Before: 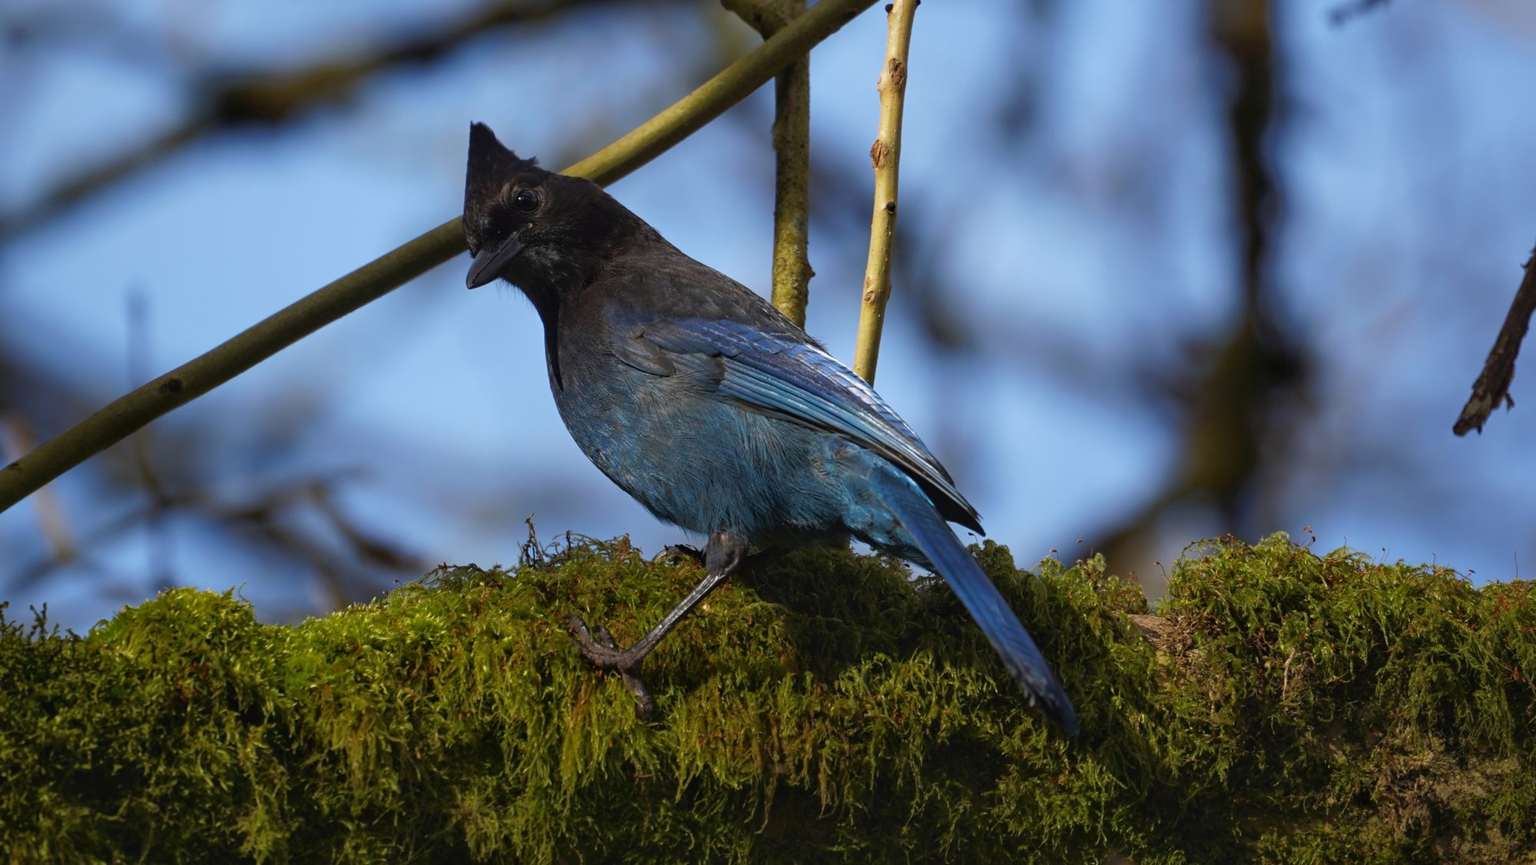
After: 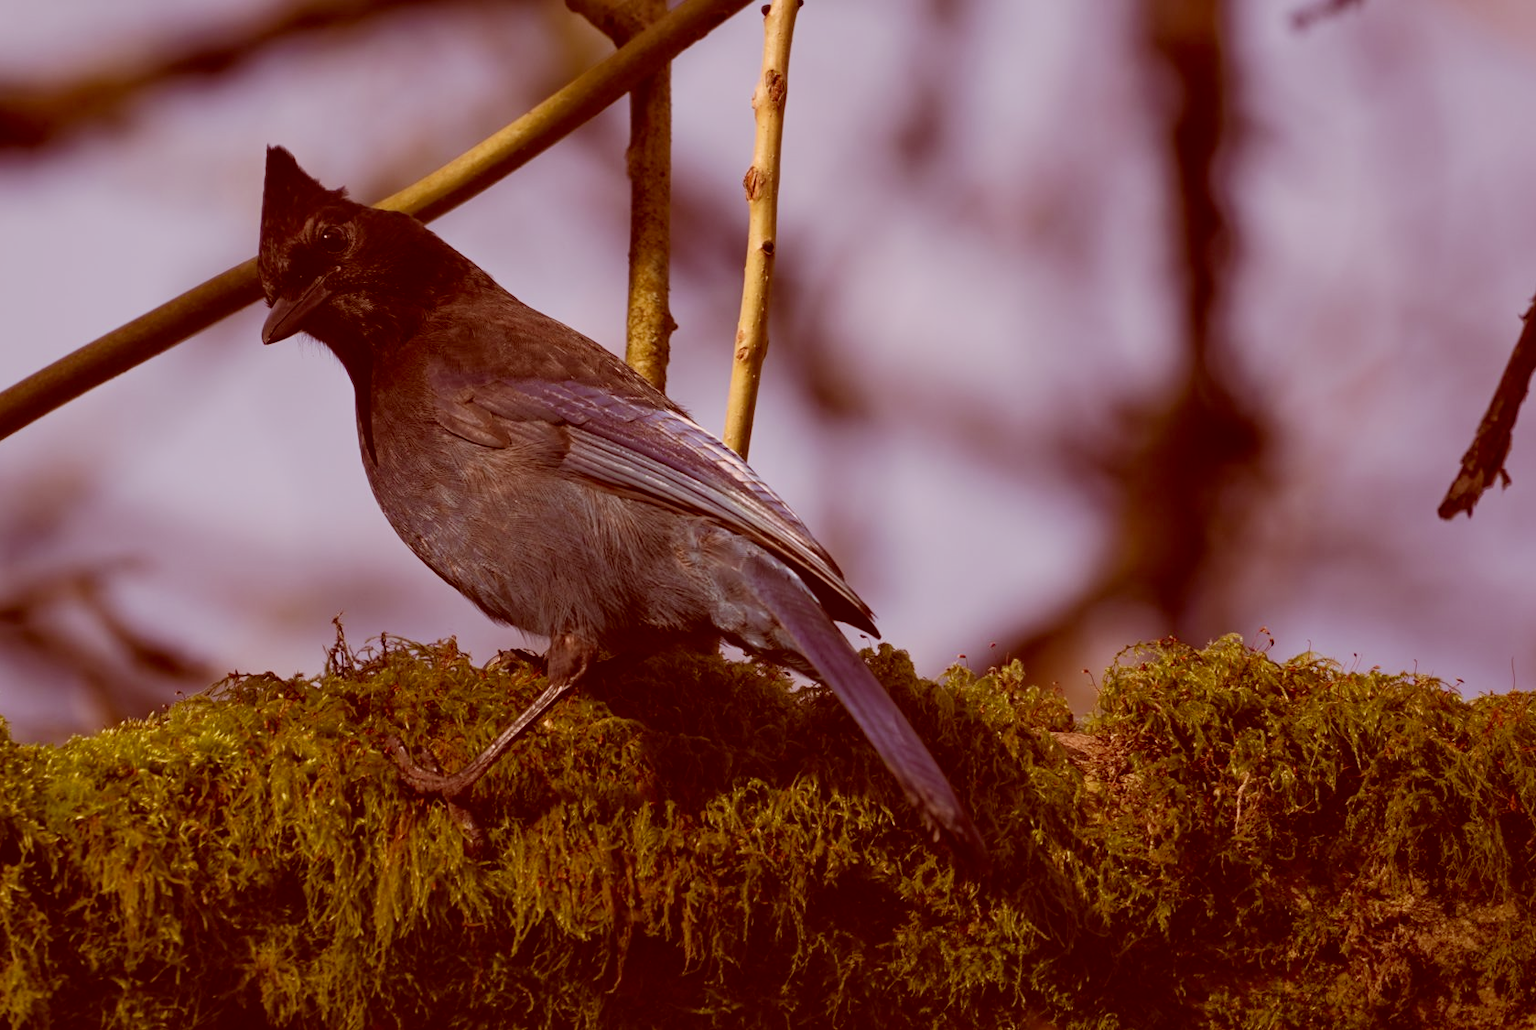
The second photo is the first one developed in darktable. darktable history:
color correction: highlights a* 9.11, highlights b* 8.8, shadows a* 39.46, shadows b* 39.46, saturation 0.806
crop: left 16.058%
tone equalizer: -8 EV -0.001 EV, -7 EV 0.004 EV, -6 EV -0.04 EV, -5 EV 0.017 EV, -4 EV -0.024 EV, -3 EV 0.028 EV, -2 EV -0.051 EV, -1 EV -0.281 EV, +0 EV -0.573 EV, edges refinement/feathering 500, mask exposure compensation -1.57 EV, preserve details no
